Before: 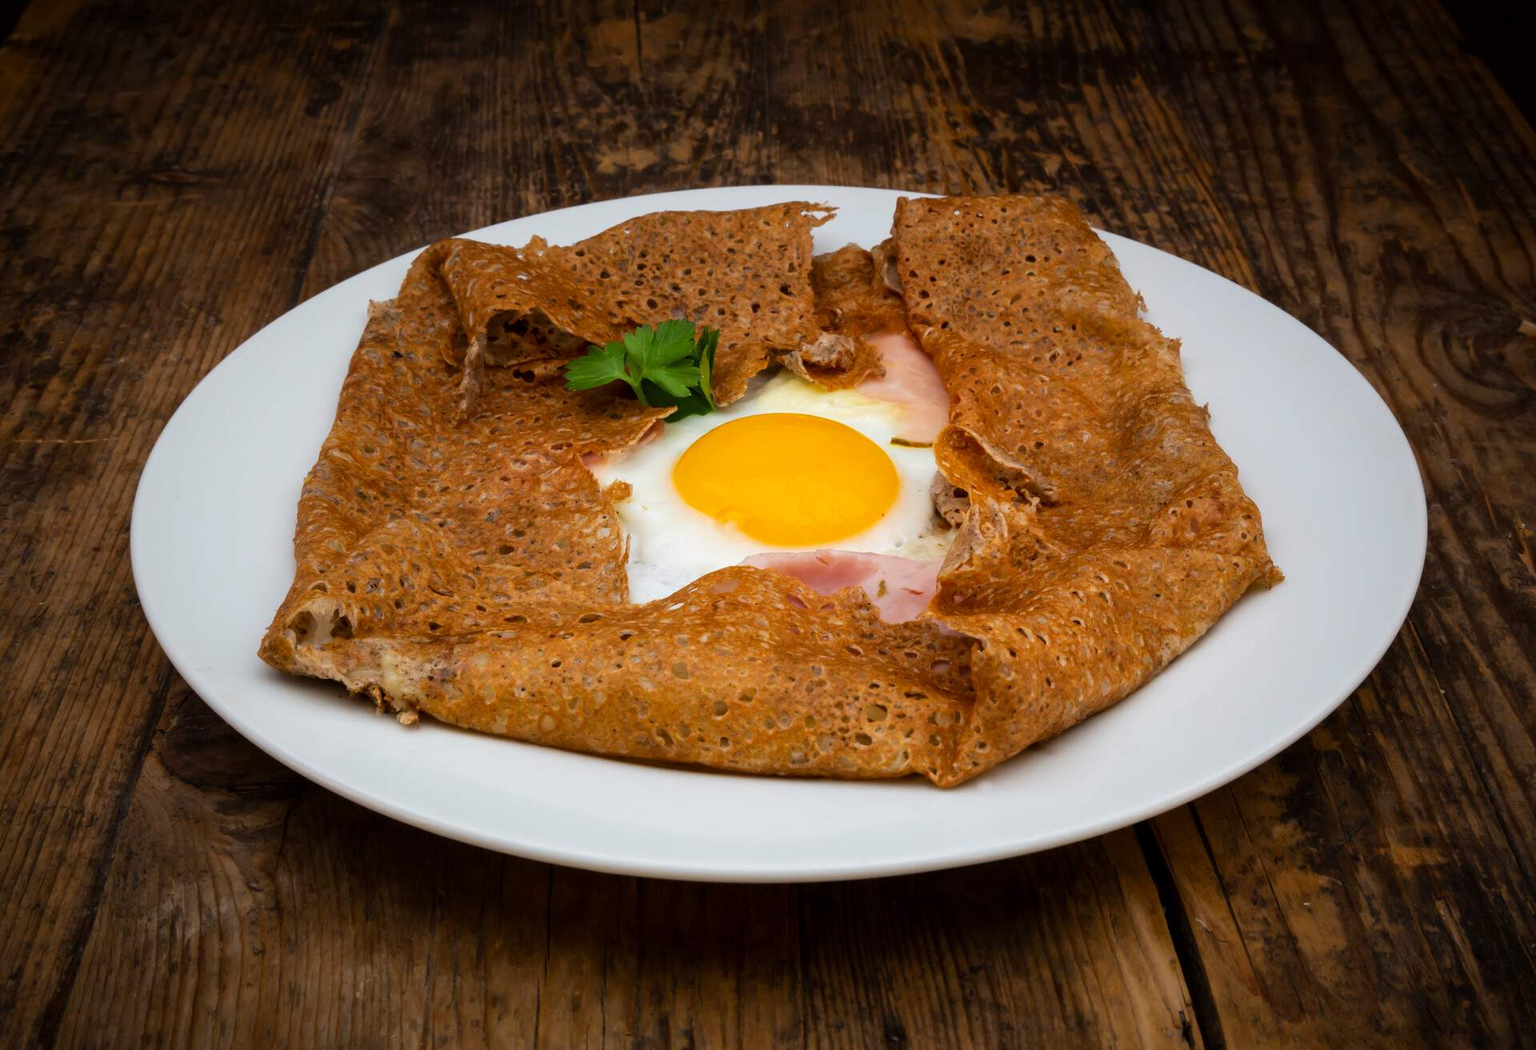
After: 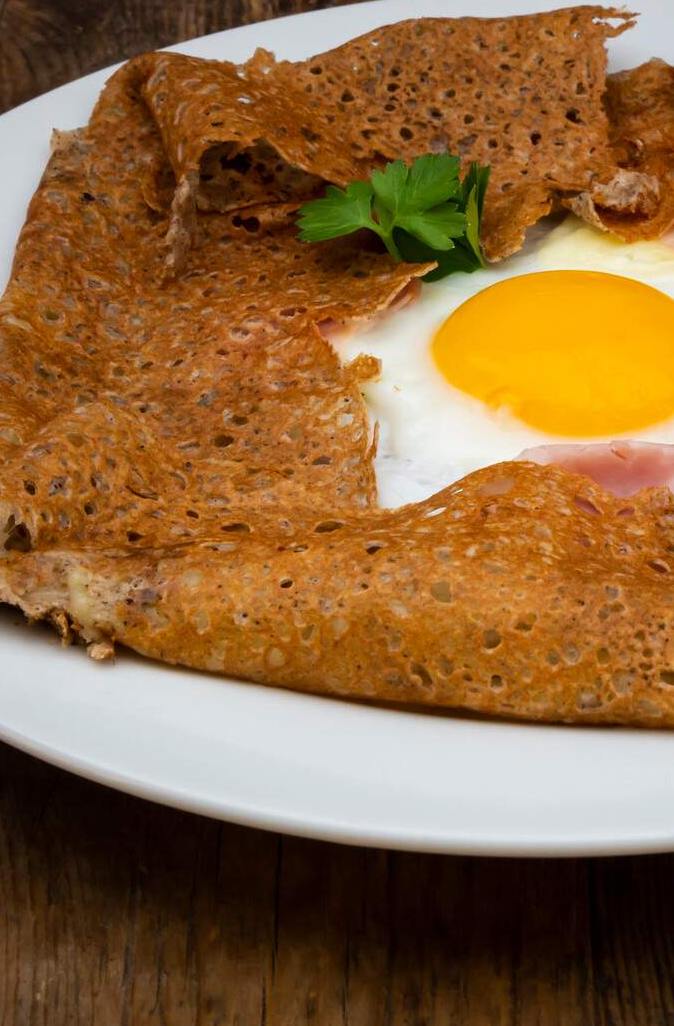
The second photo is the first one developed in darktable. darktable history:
crop and rotate: left 21.335%, top 18.78%, right 43.513%, bottom 2.976%
